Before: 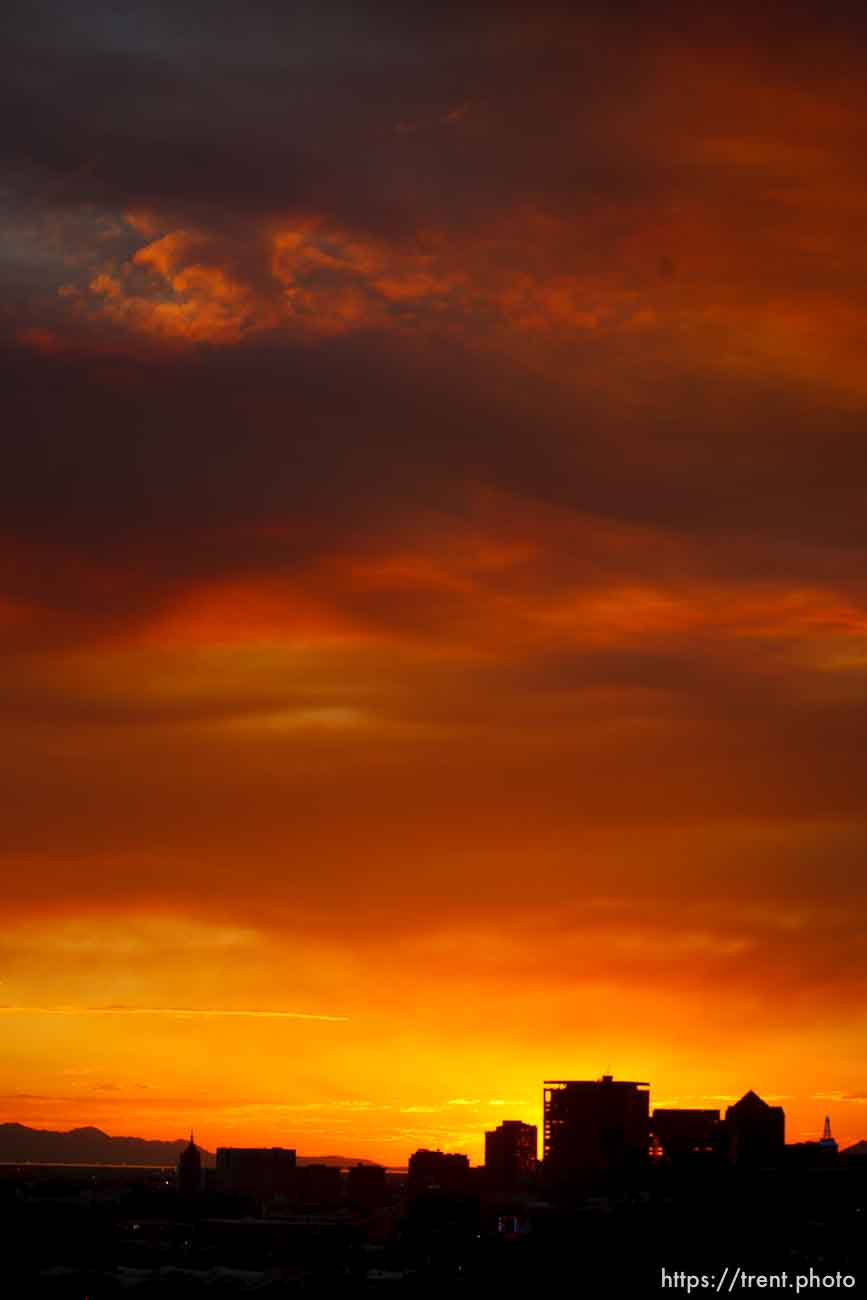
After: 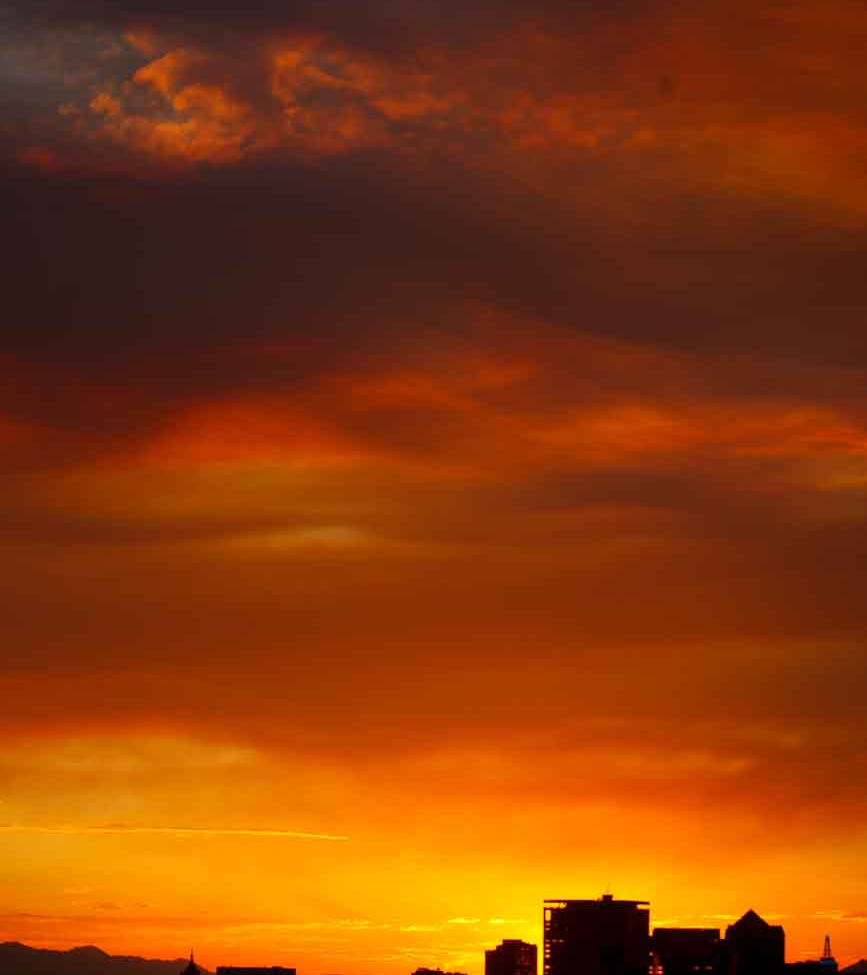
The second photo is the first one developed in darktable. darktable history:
crop: top 13.954%, bottom 11.031%
